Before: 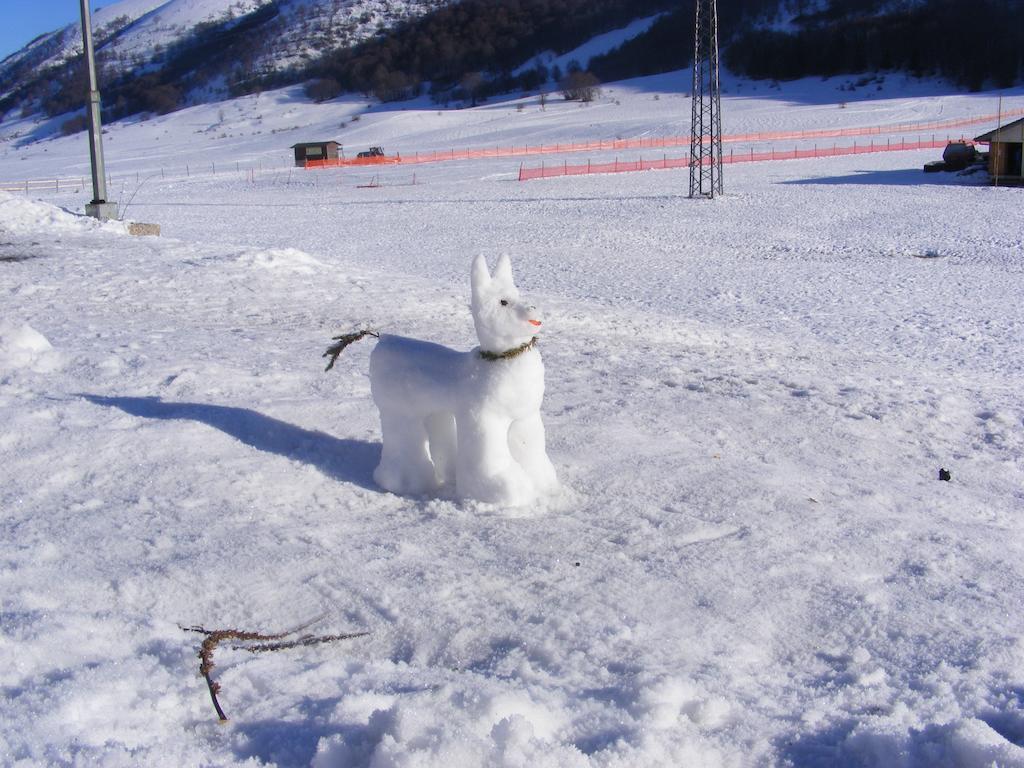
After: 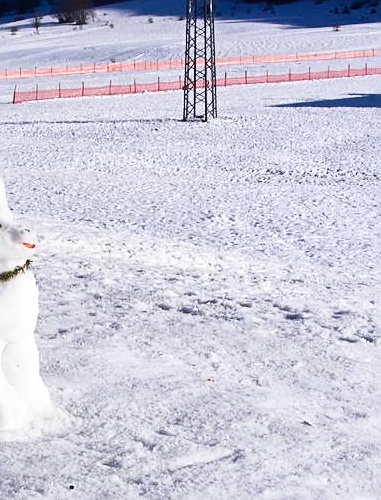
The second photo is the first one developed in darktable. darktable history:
local contrast: mode bilateral grid, contrast 26, coarseness 49, detail 122%, midtone range 0.2
sharpen: on, module defaults
crop and rotate: left 49.503%, top 10.149%, right 13.235%, bottom 24.692%
contrast brightness saturation: contrast 0.299
